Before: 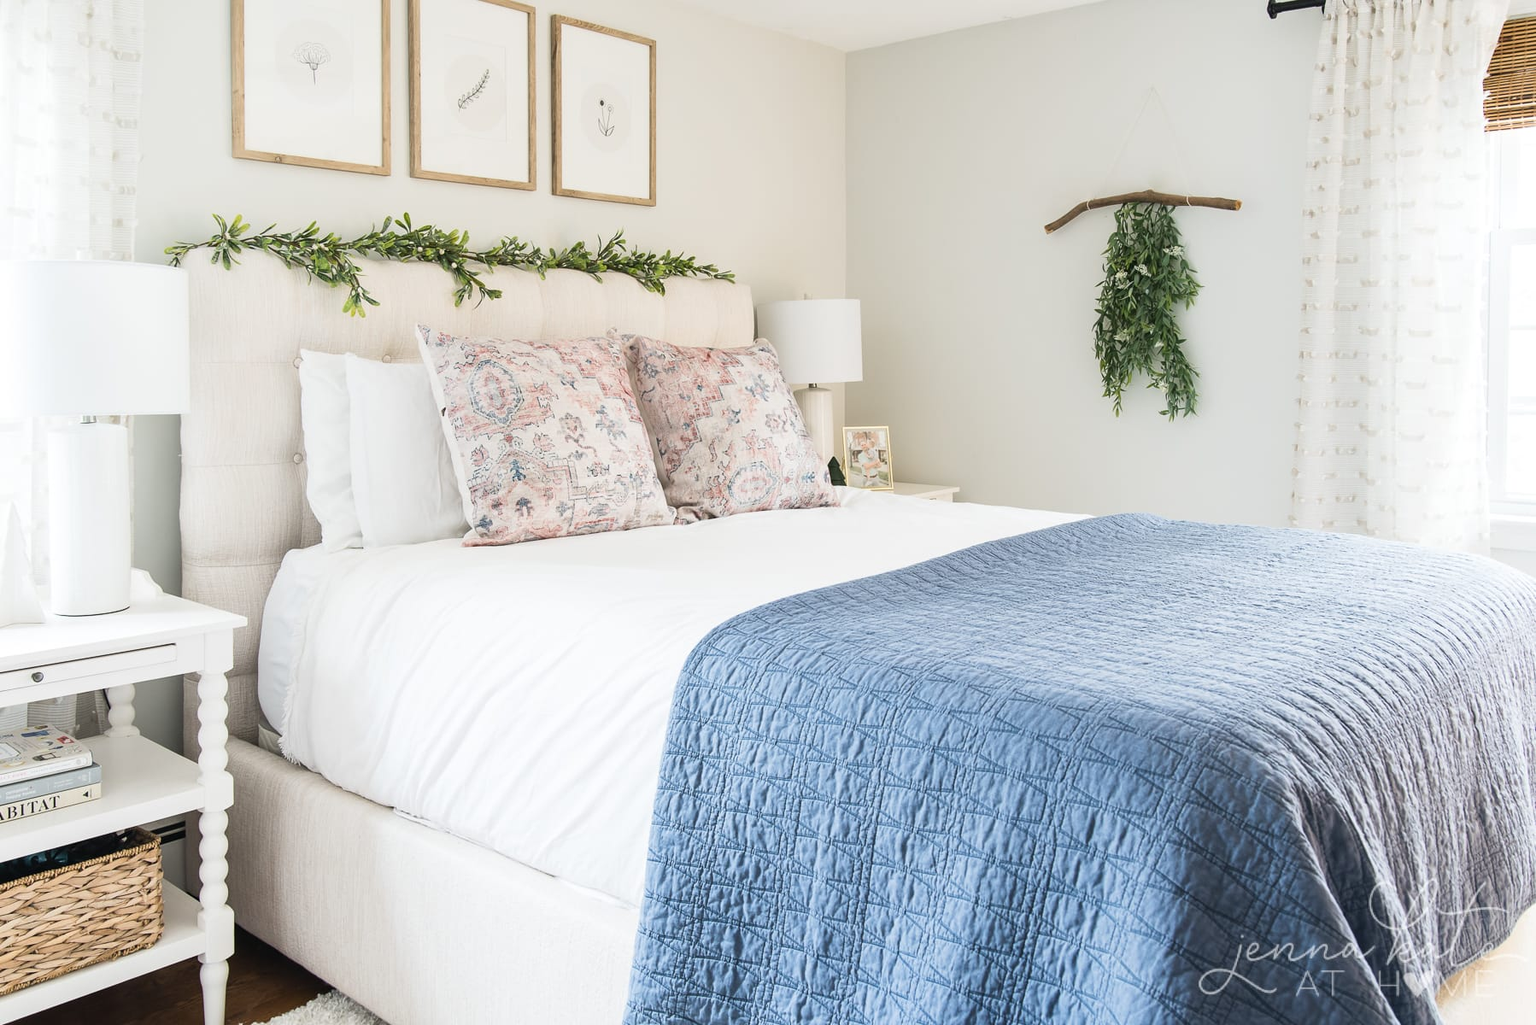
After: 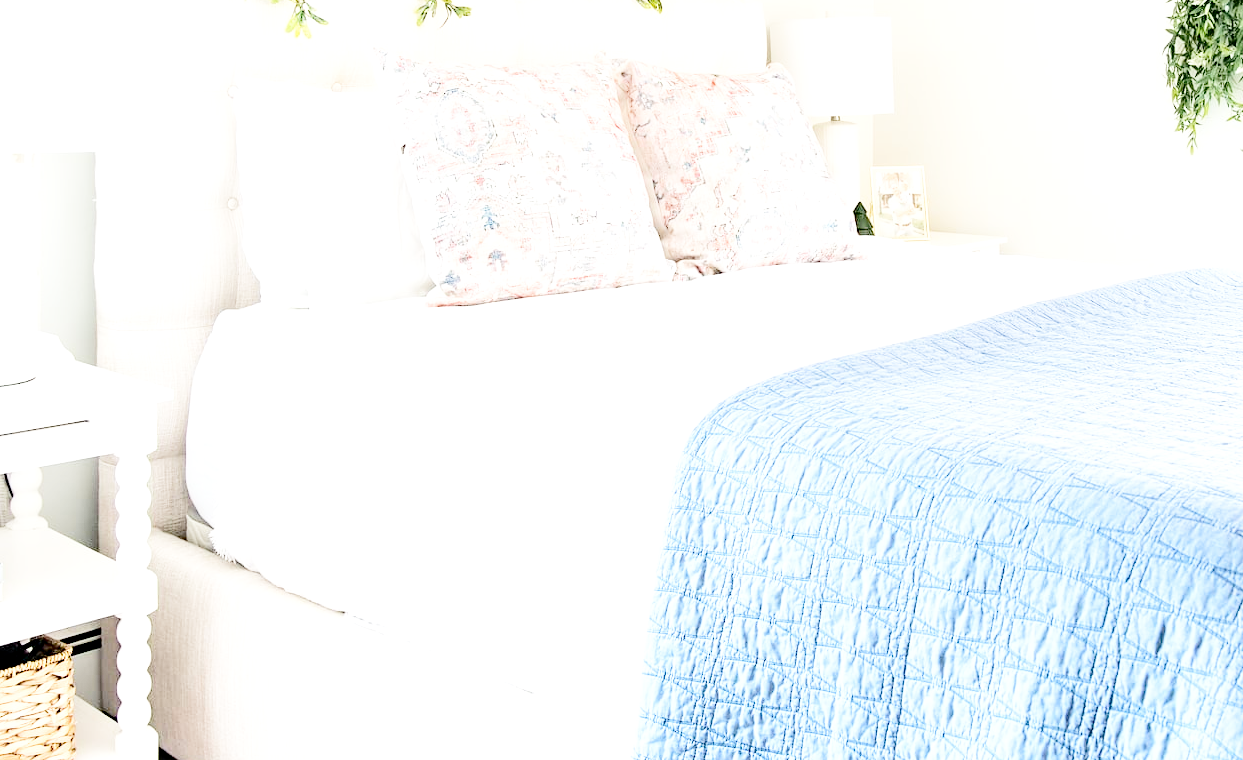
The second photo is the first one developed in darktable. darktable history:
crop: left 6.47%, top 27.813%, right 24.381%, bottom 8.782%
tone equalizer: -8 EV -0.421 EV, -7 EV -0.387 EV, -6 EV -0.298 EV, -5 EV -0.257 EV, -3 EV 0.21 EV, -2 EV 0.316 EV, -1 EV 0.41 EV, +0 EV 0.39 EV
base curve: curves: ch0 [(0, 0) (0.028, 0.03) (0.121, 0.232) (0.46, 0.748) (0.859, 0.968) (1, 1)], fusion 1, preserve colors none
tone curve: curves: ch0 [(0, 0) (0.003, 0.002) (0.011, 0.009) (0.025, 0.019) (0.044, 0.031) (0.069, 0.04) (0.1, 0.059) (0.136, 0.092) (0.177, 0.134) (0.224, 0.192) (0.277, 0.262) (0.335, 0.348) (0.399, 0.446) (0.468, 0.554) (0.543, 0.646) (0.623, 0.731) (0.709, 0.807) (0.801, 0.867) (0.898, 0.931) (1, 1)], color space Lab, independent channels, preserve colors none
